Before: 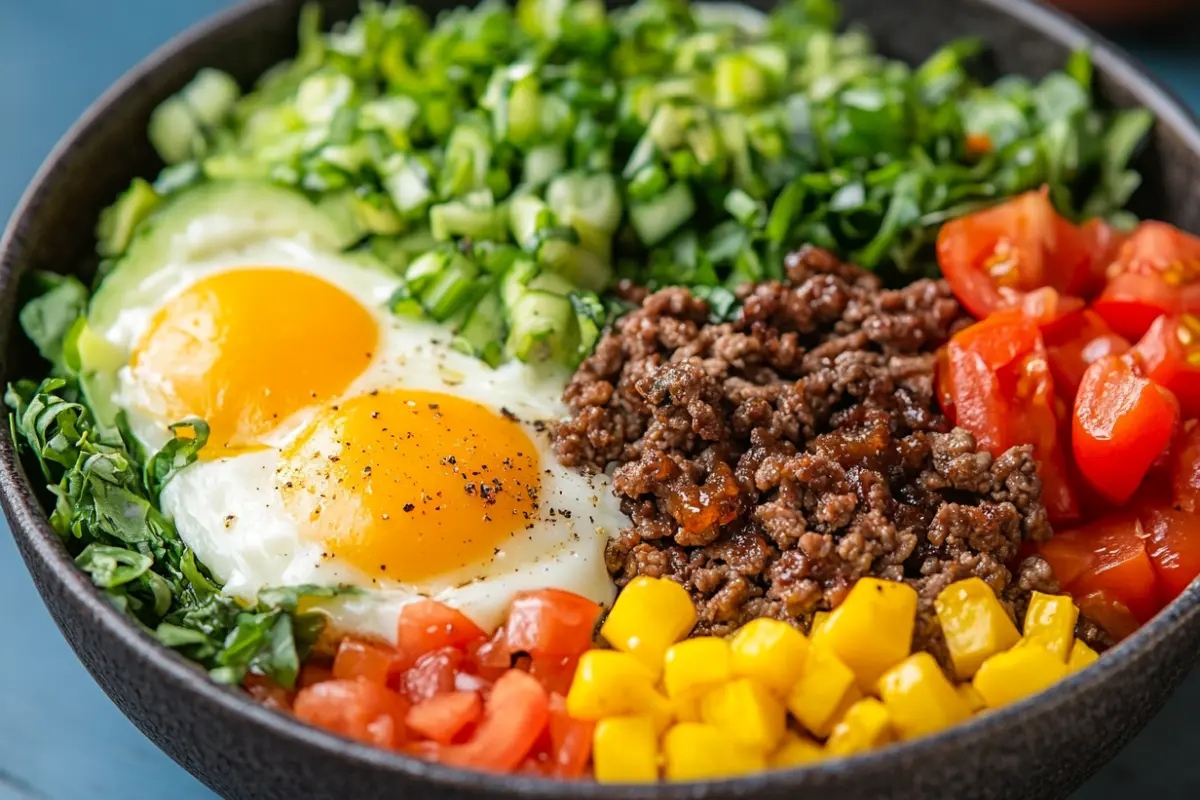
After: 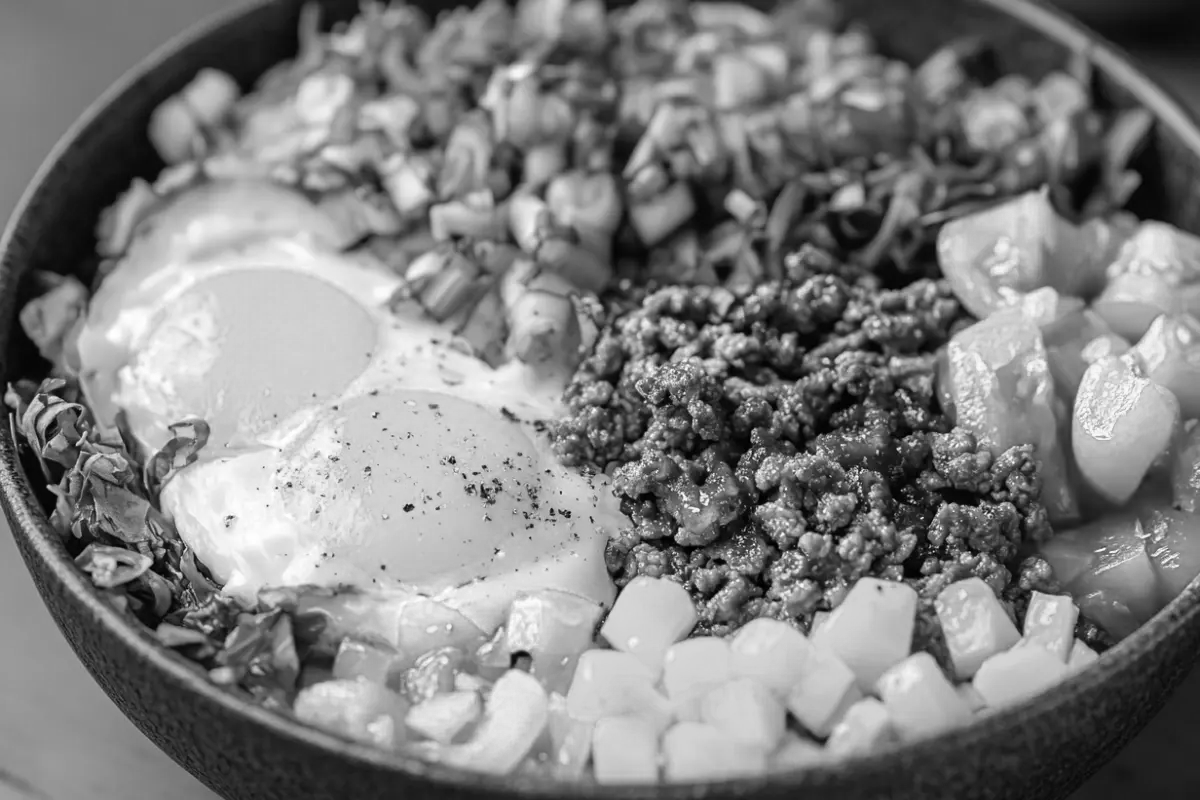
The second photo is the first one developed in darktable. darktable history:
color zones: curves: ch0 [(0.004, 0.588) (0.116, 0.636) (0.259, 0.476) (0.423, 0.464) (0.75, 0.5)]; ch1 [(0, 0) (0.143, 0) (0.286, 0) (0.429, 0) (0.571, 0) (0.714, 0) (0.857, 0)]
